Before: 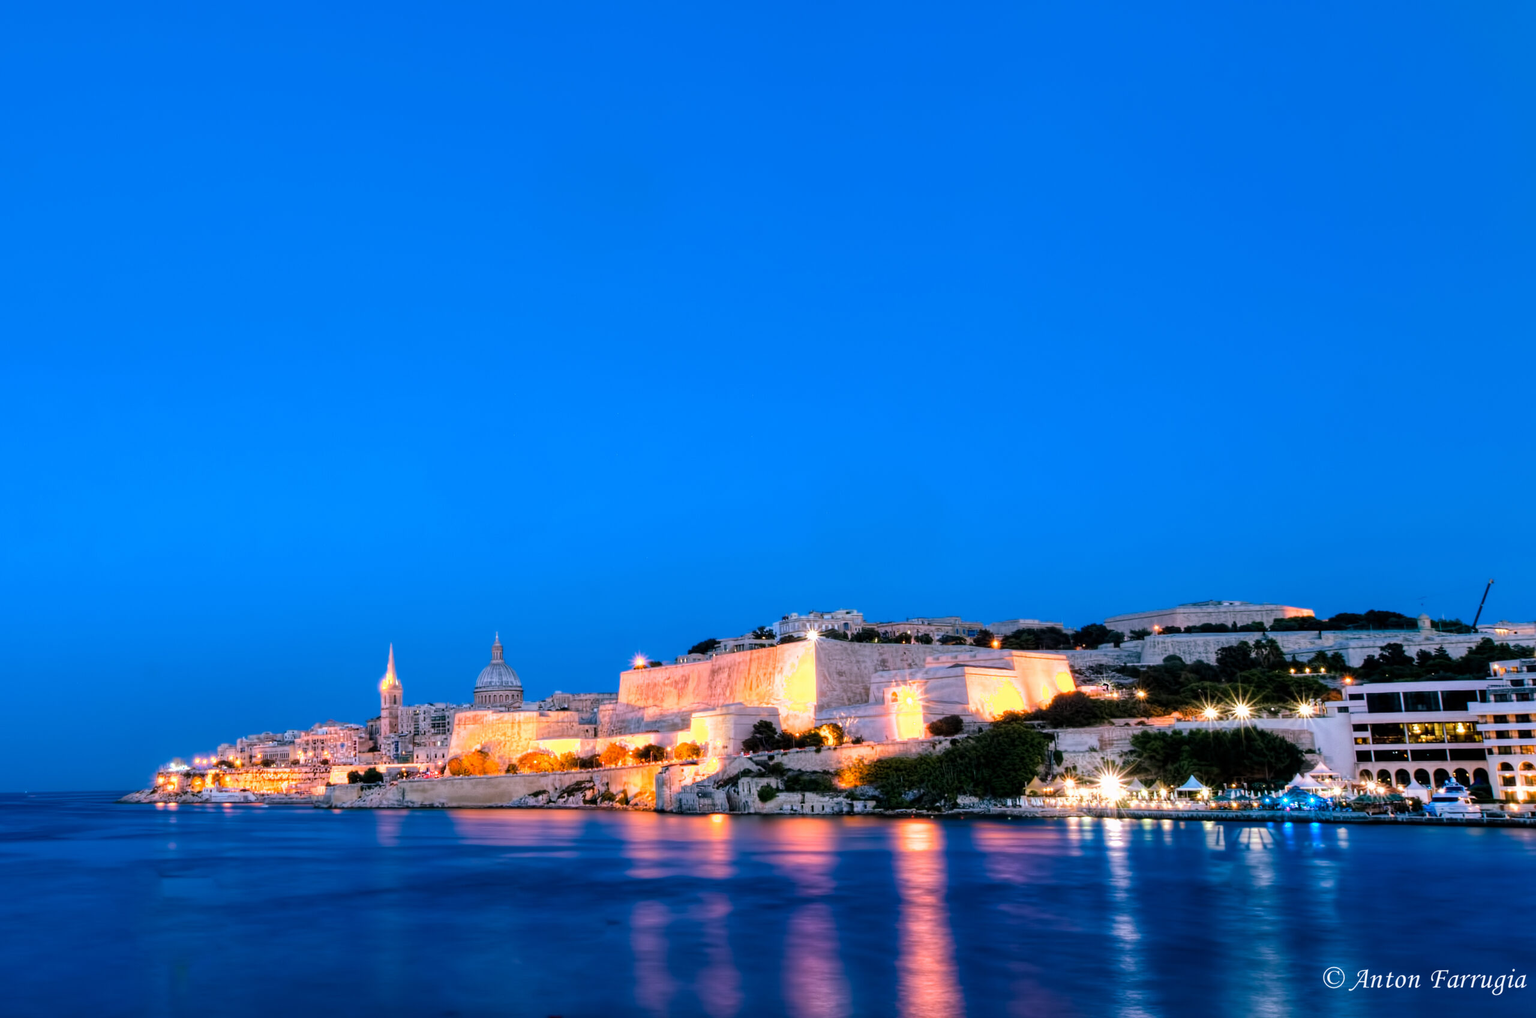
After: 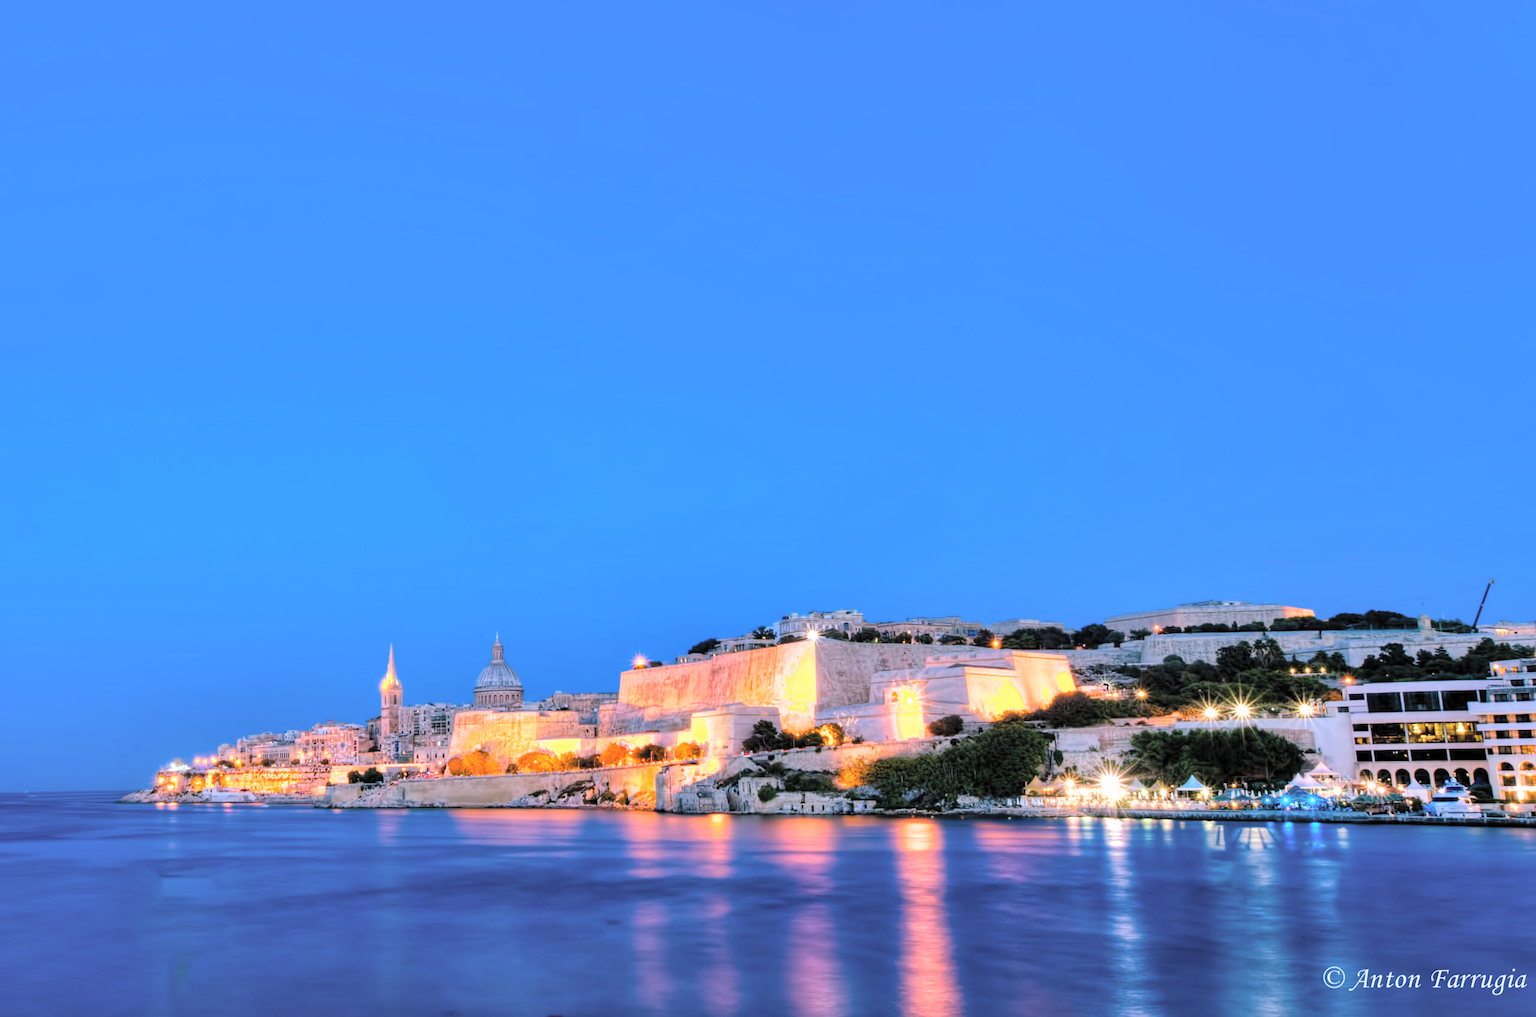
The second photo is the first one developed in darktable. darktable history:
contrast brightness saturation: brightness 0.272
shadows and highlights: low approximation 0.01, soften with gaussian
